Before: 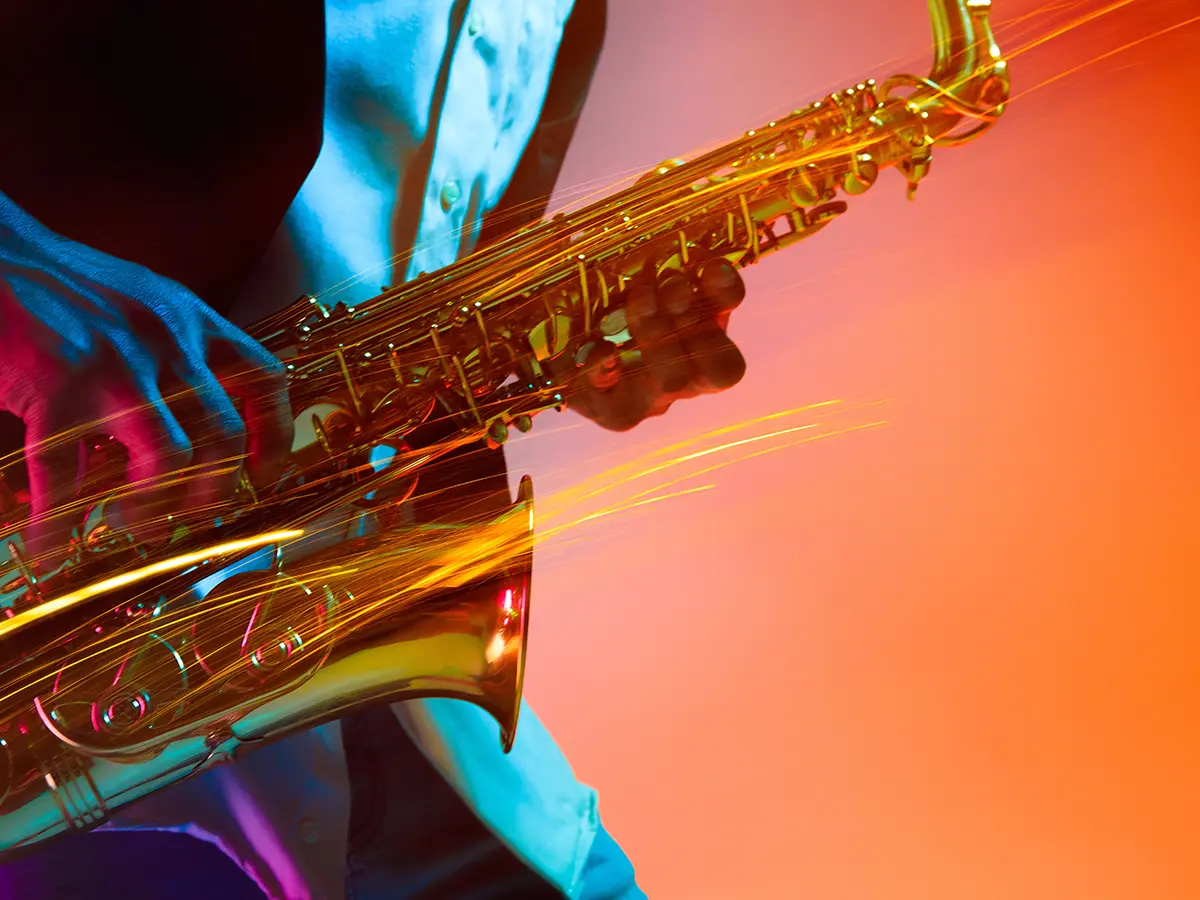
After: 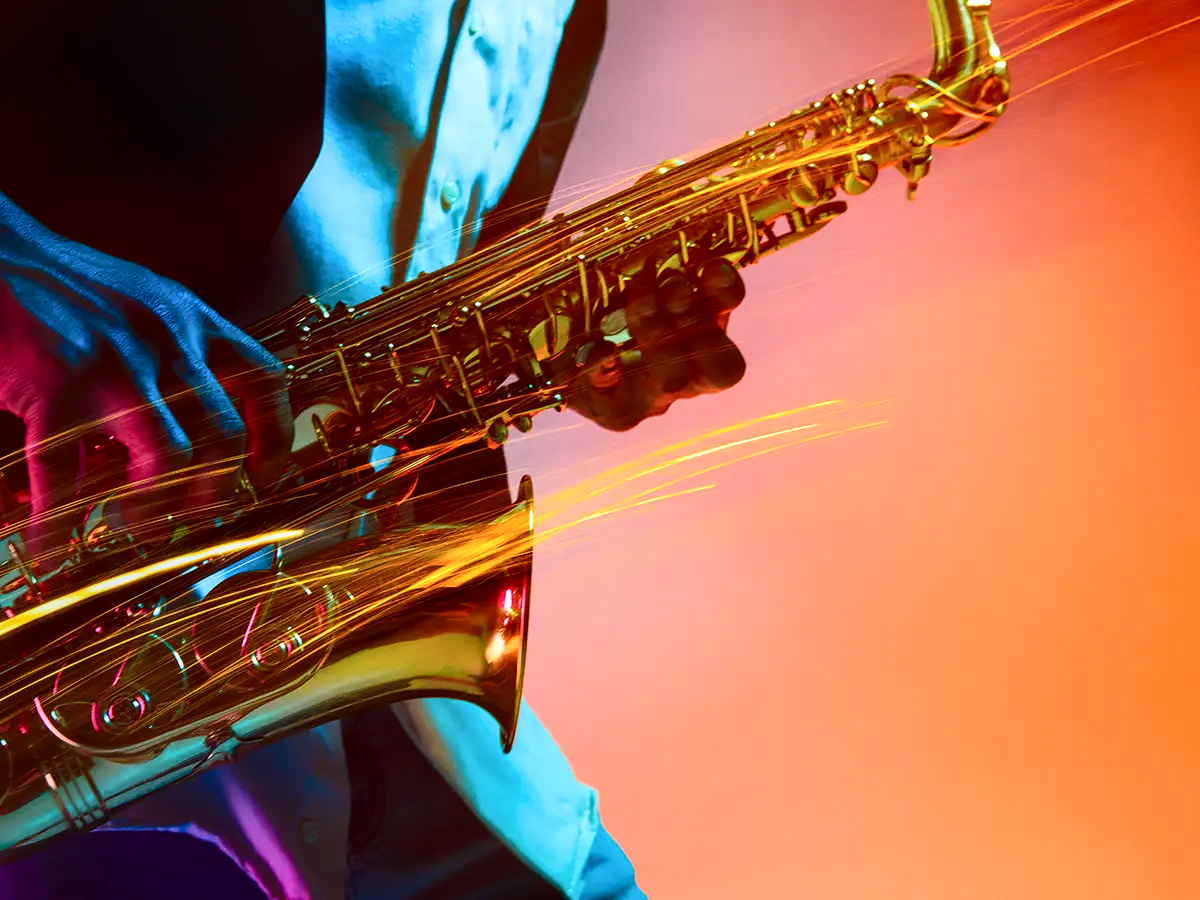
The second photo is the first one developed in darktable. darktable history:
contrast brightness saturation: contrast 0.22
white balance: red 0.976, blue 1.04
local contrast: on, module defaults
